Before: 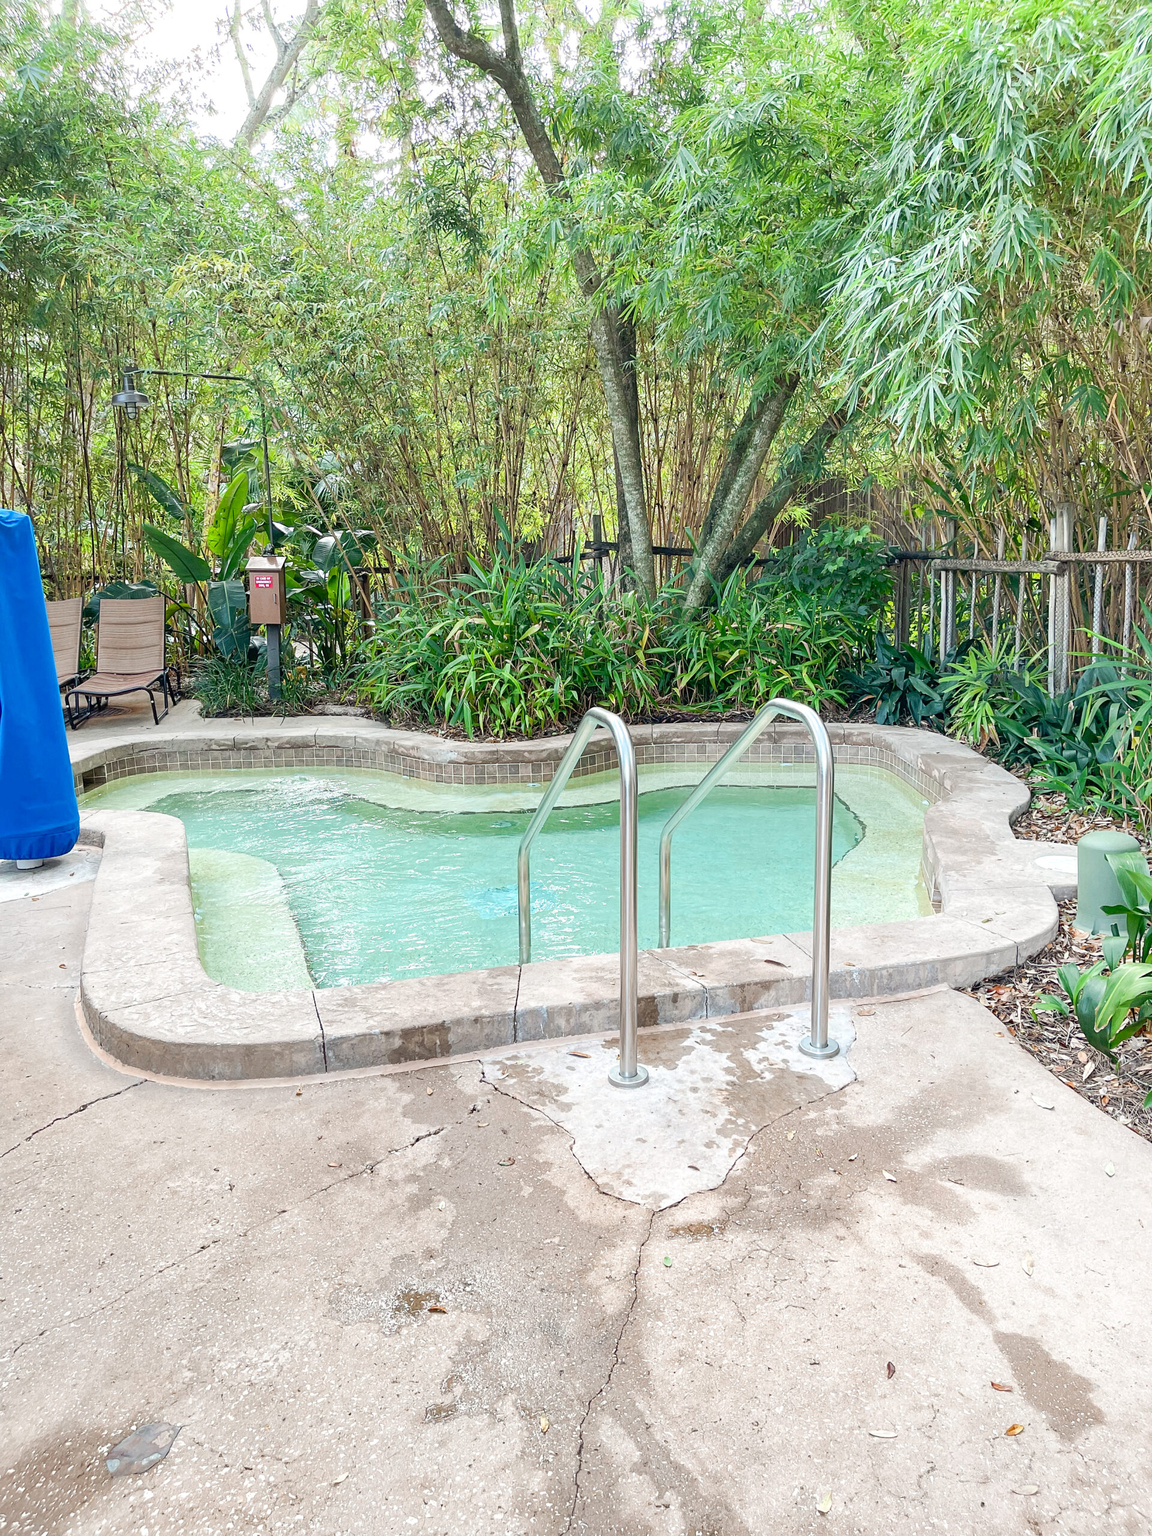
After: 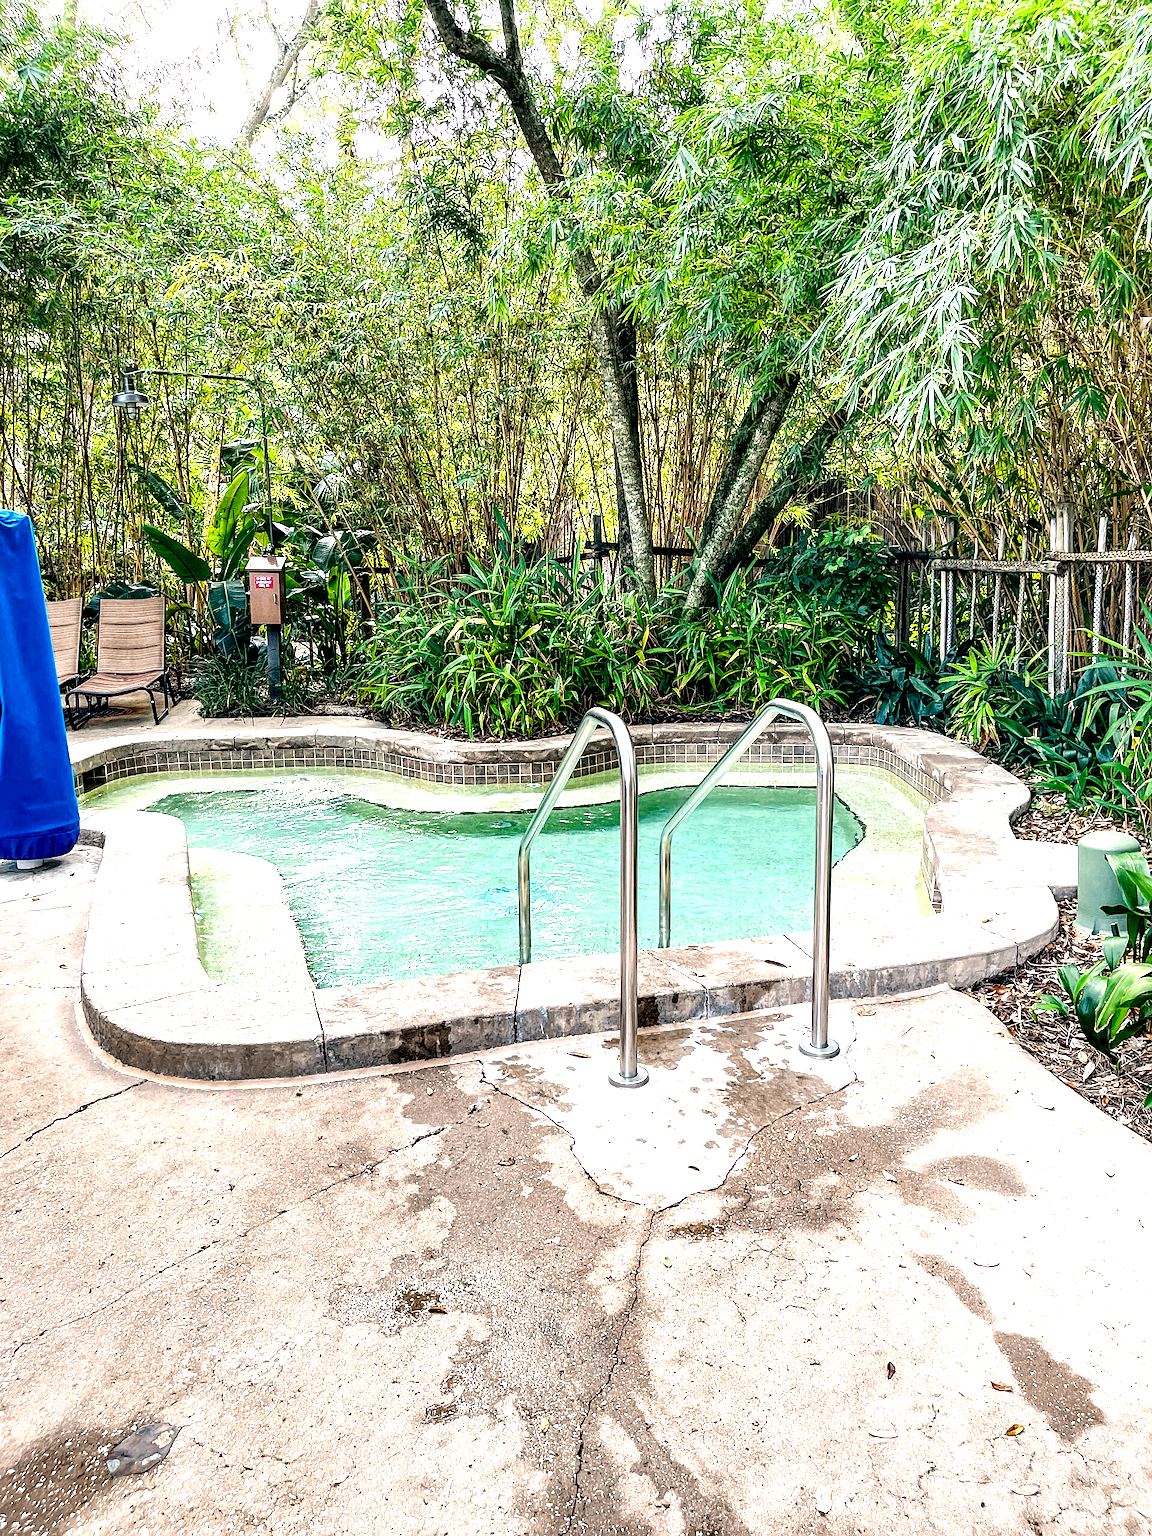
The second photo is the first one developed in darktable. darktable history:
sharpen: radius 1.048, threshold 0.894
color correction: highlights a* 5.44, highlights b* 5.28, shadows a* -4.22, shadows b* -5.05
local contrast: shadows 166%, detail 225%
color balance rgb: linear chroma grading › global chroma 3.134%, perceptual saturation grading › global saturation 17.503%, perceptual brilliance grading › highlights 10.018%, perceptual brilliance grading › mid-tones 4.739%, global vibrance 20%
